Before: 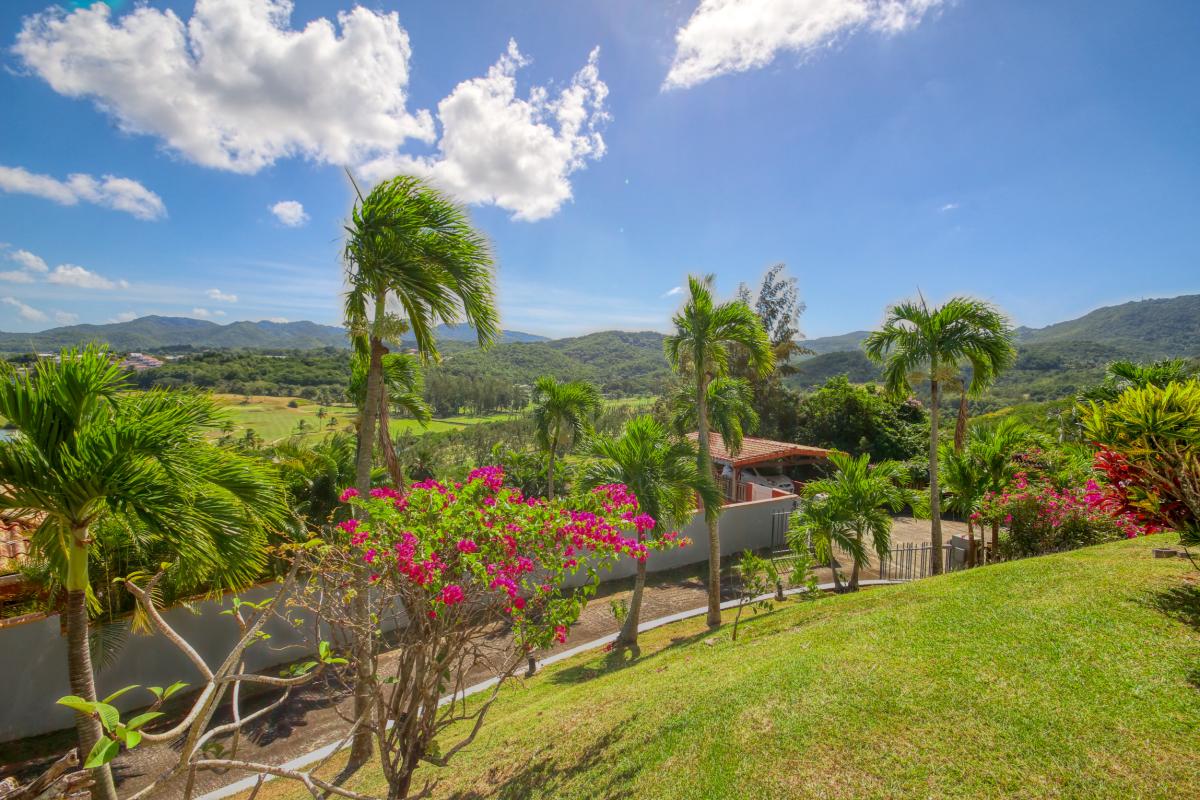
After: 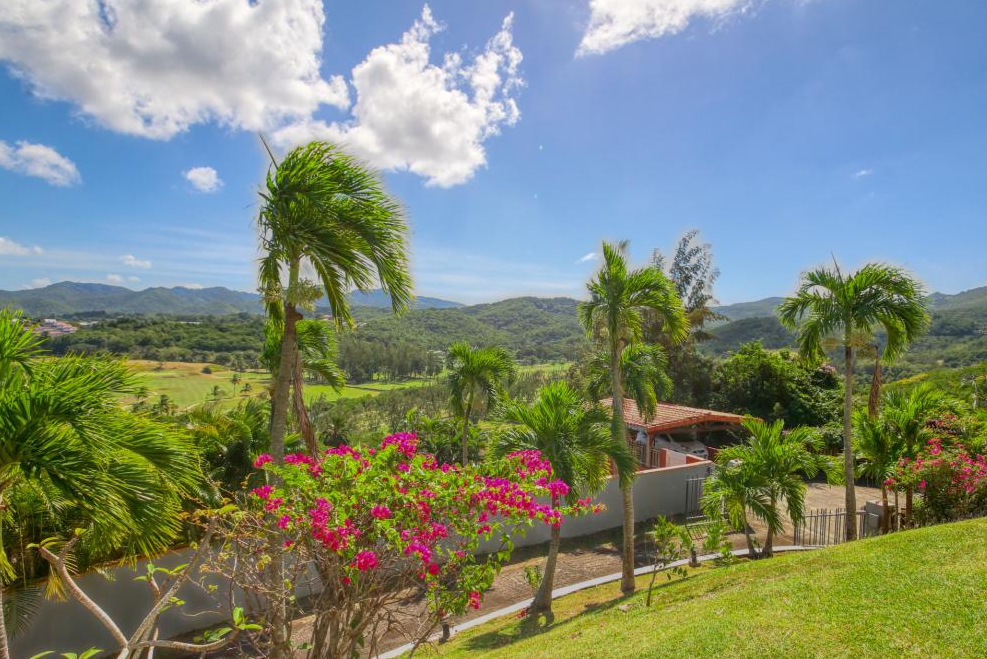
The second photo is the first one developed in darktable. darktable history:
crop and rotate: left 7.199%, top 4.372%, right 10.545%, bottom 13.24%
